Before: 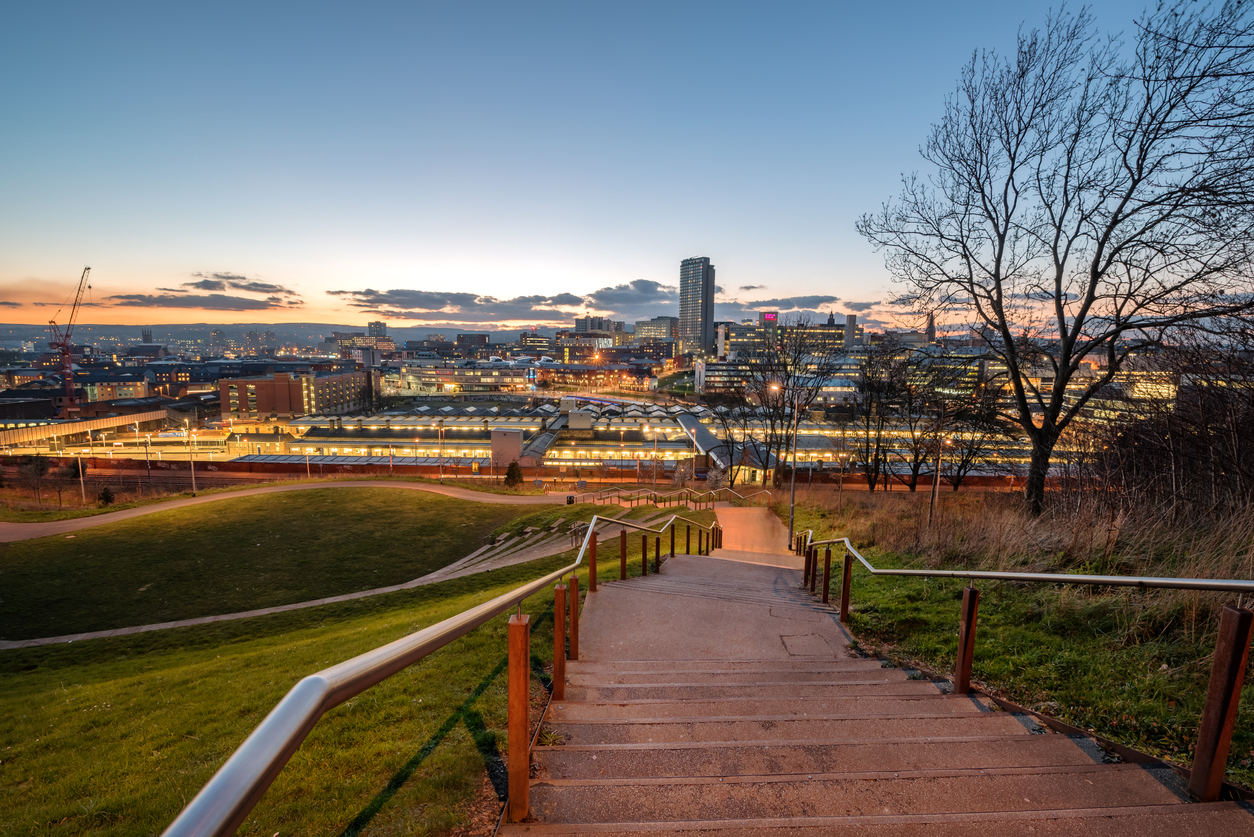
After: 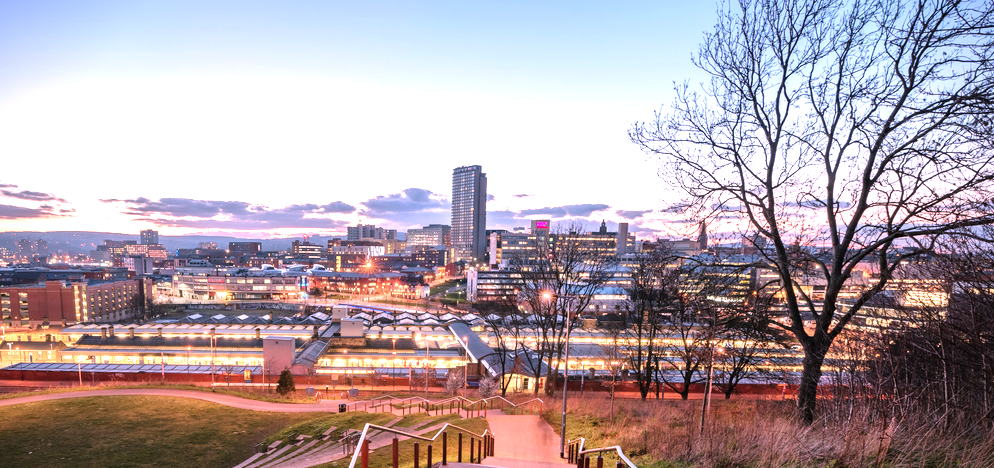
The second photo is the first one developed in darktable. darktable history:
color correction: highlights a* 15.71, highlights b* -20.17
exposure: black level correction 0, exposure 1.124 EV, compensate highlight preservation false
crop: left 18.236%, top 11.102%, right 2.495%, bottom 32.878%
vignetting: fall-off start 89.02%, fall-off radius 44.24%, saturation -0.02, width/height ratio 1.155
